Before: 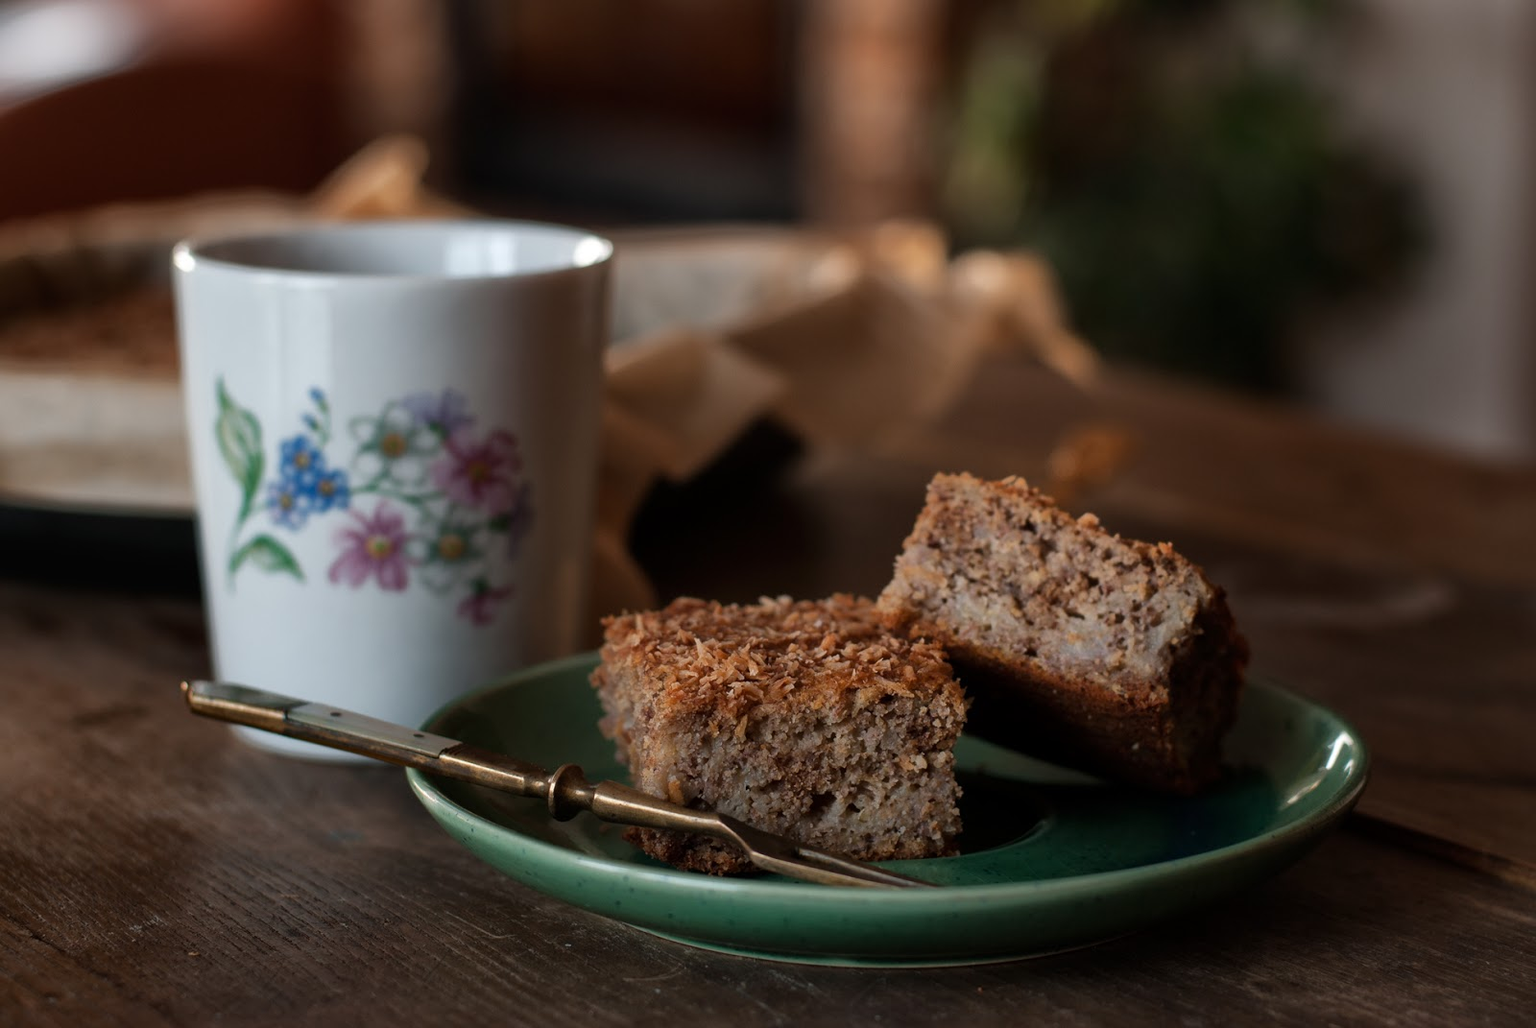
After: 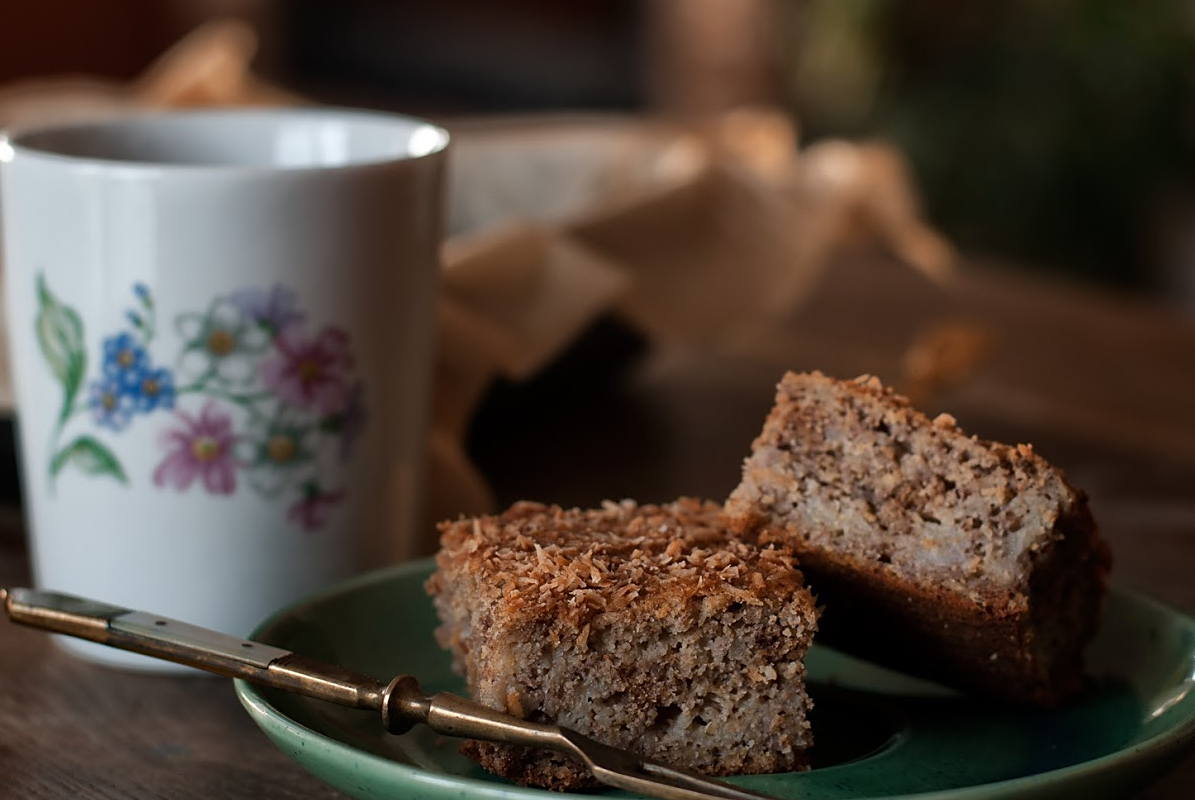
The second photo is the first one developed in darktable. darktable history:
crop and rotate: left 11.831%, top 11.346%, right 13.429%, bottom 13.899%
sharpen: radius 1.864, amount 0.398, threshold 1.271
color zones: curves: ch2 [(0, 0.5) (0.143, 0.5) (0.286, 0.416) (0.429, 0.5) (0.571, 0.5) (0.714, 0.5) (0.857, 0.5) (1, 0.5)]
